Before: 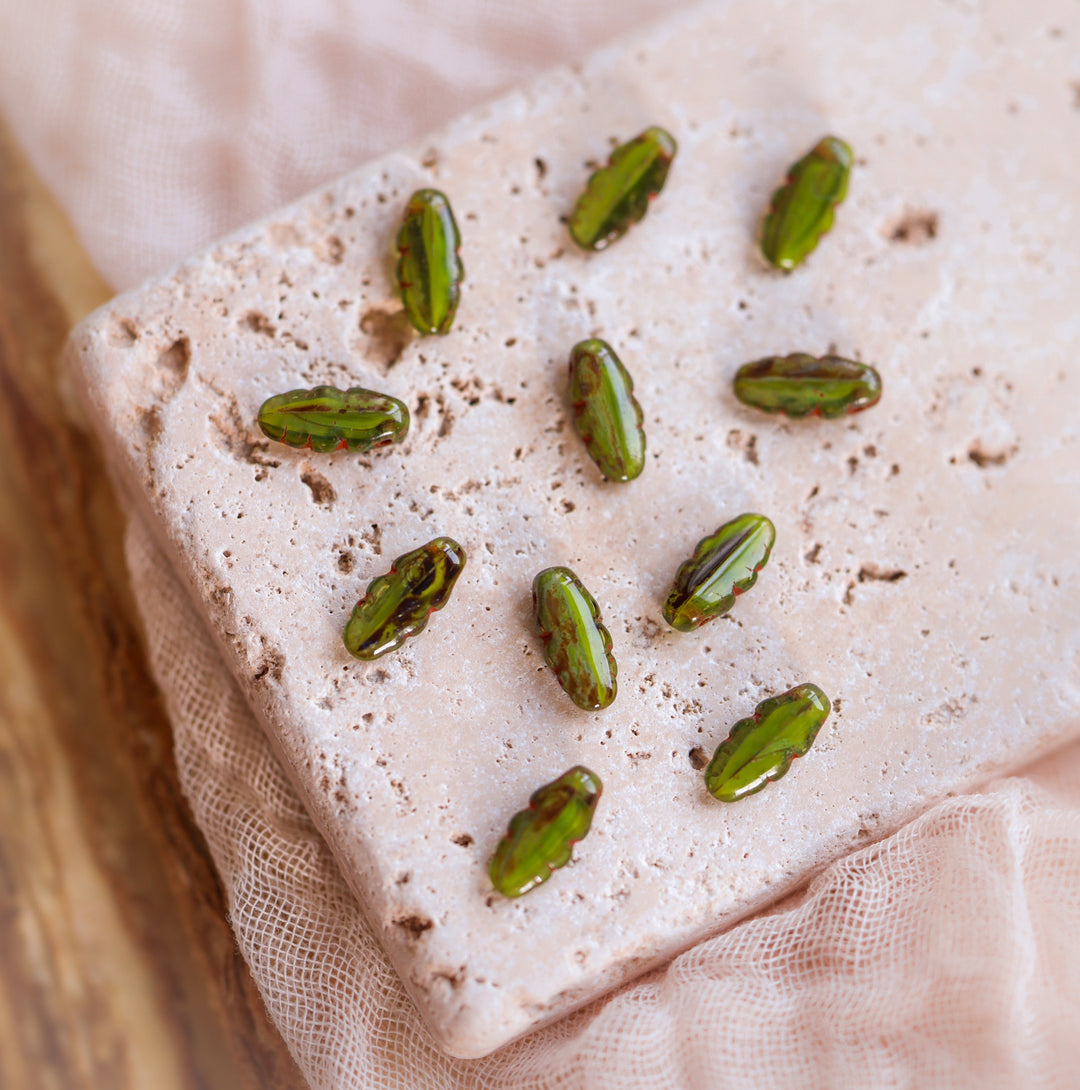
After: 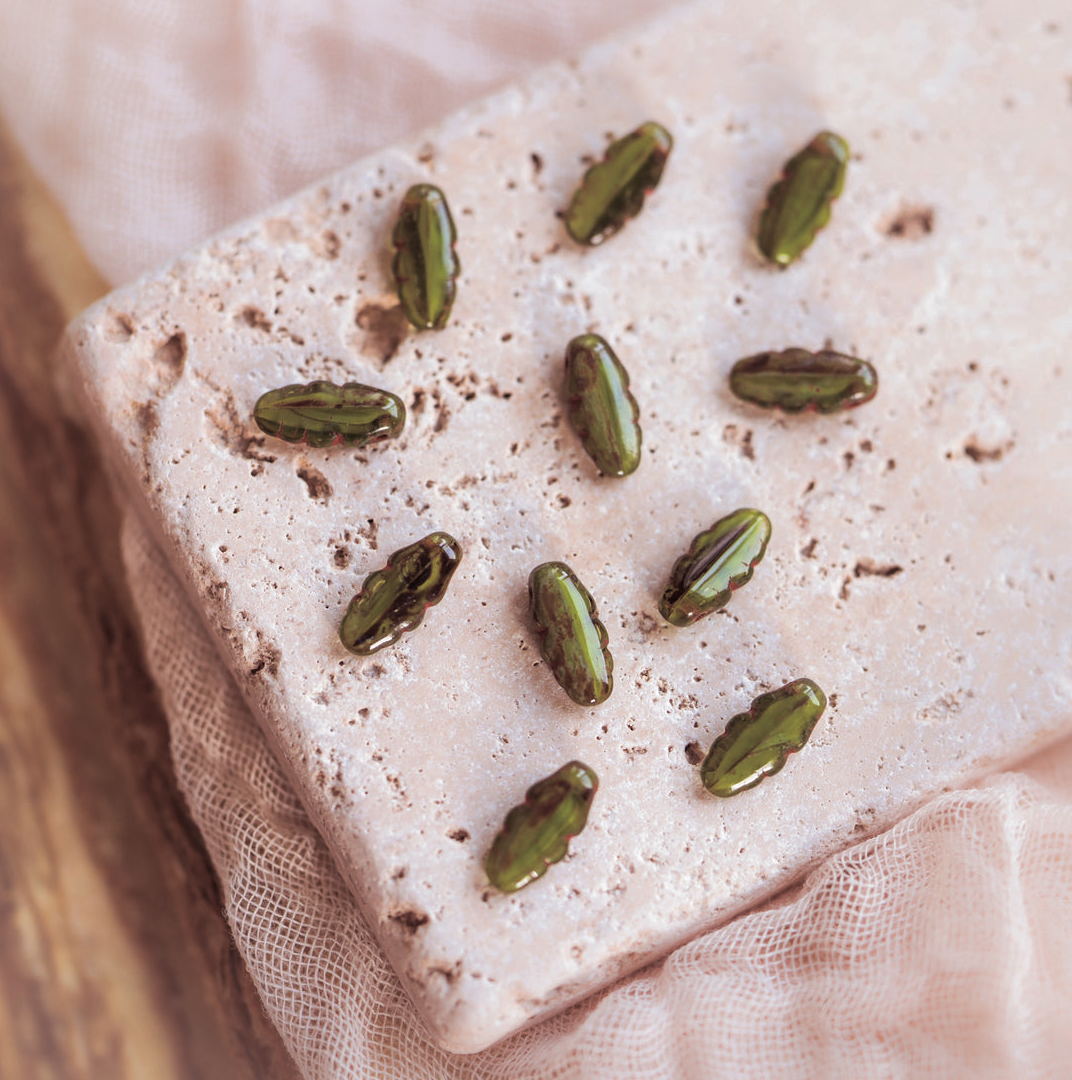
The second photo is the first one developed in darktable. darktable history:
split-toning: shadows › saturation 0.24, highlights › hue 54°, highlights › saturation 0.24
crop: left 0.434%, top 0.485%, right 0.244%, bottom 0.386%
